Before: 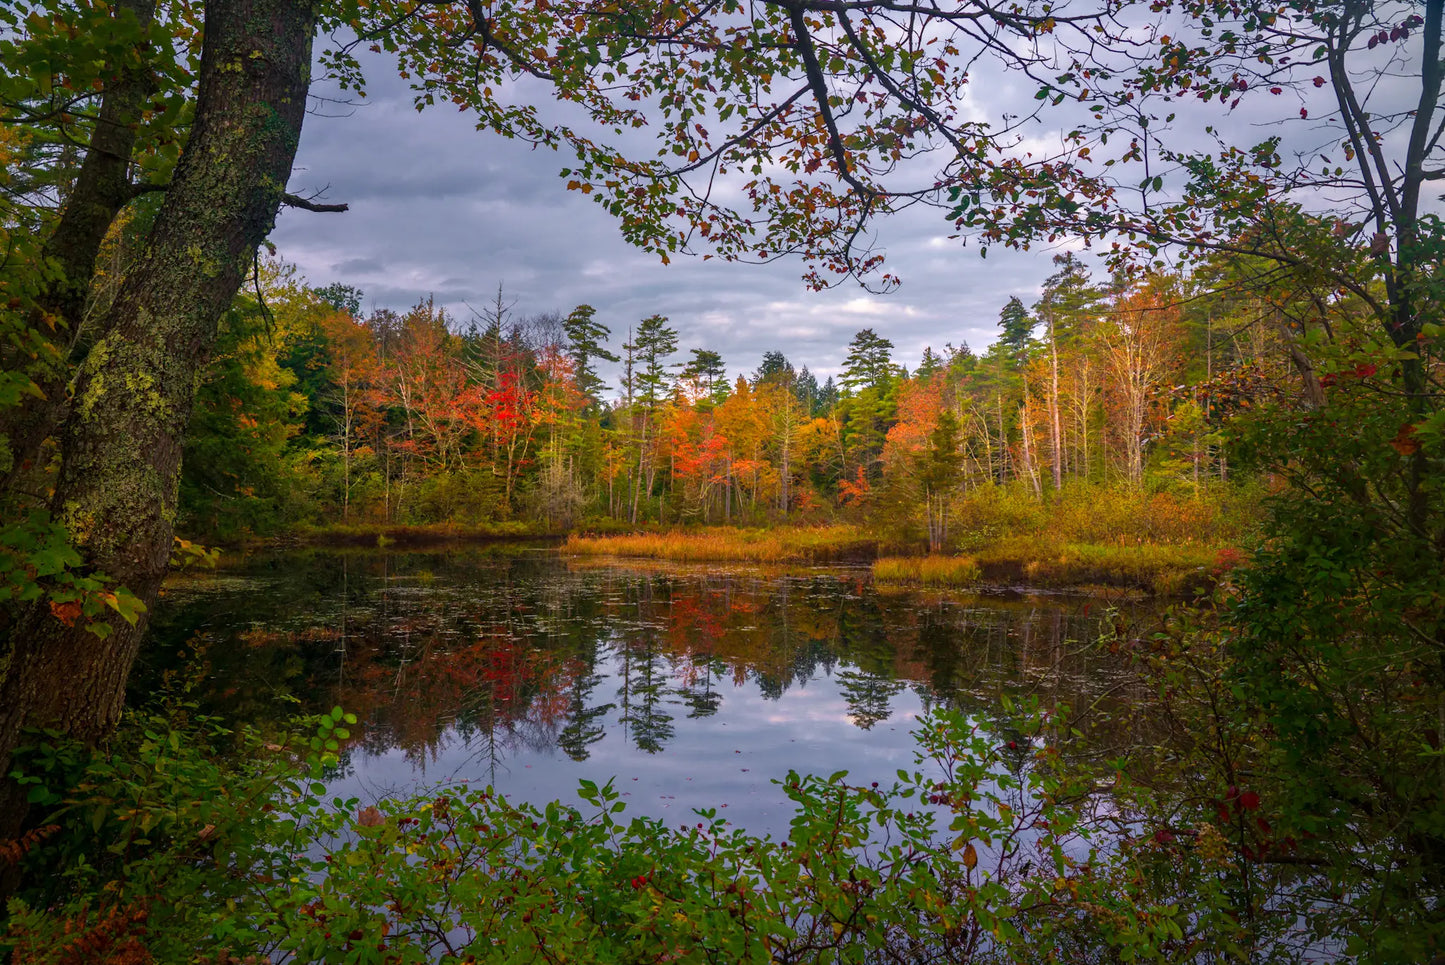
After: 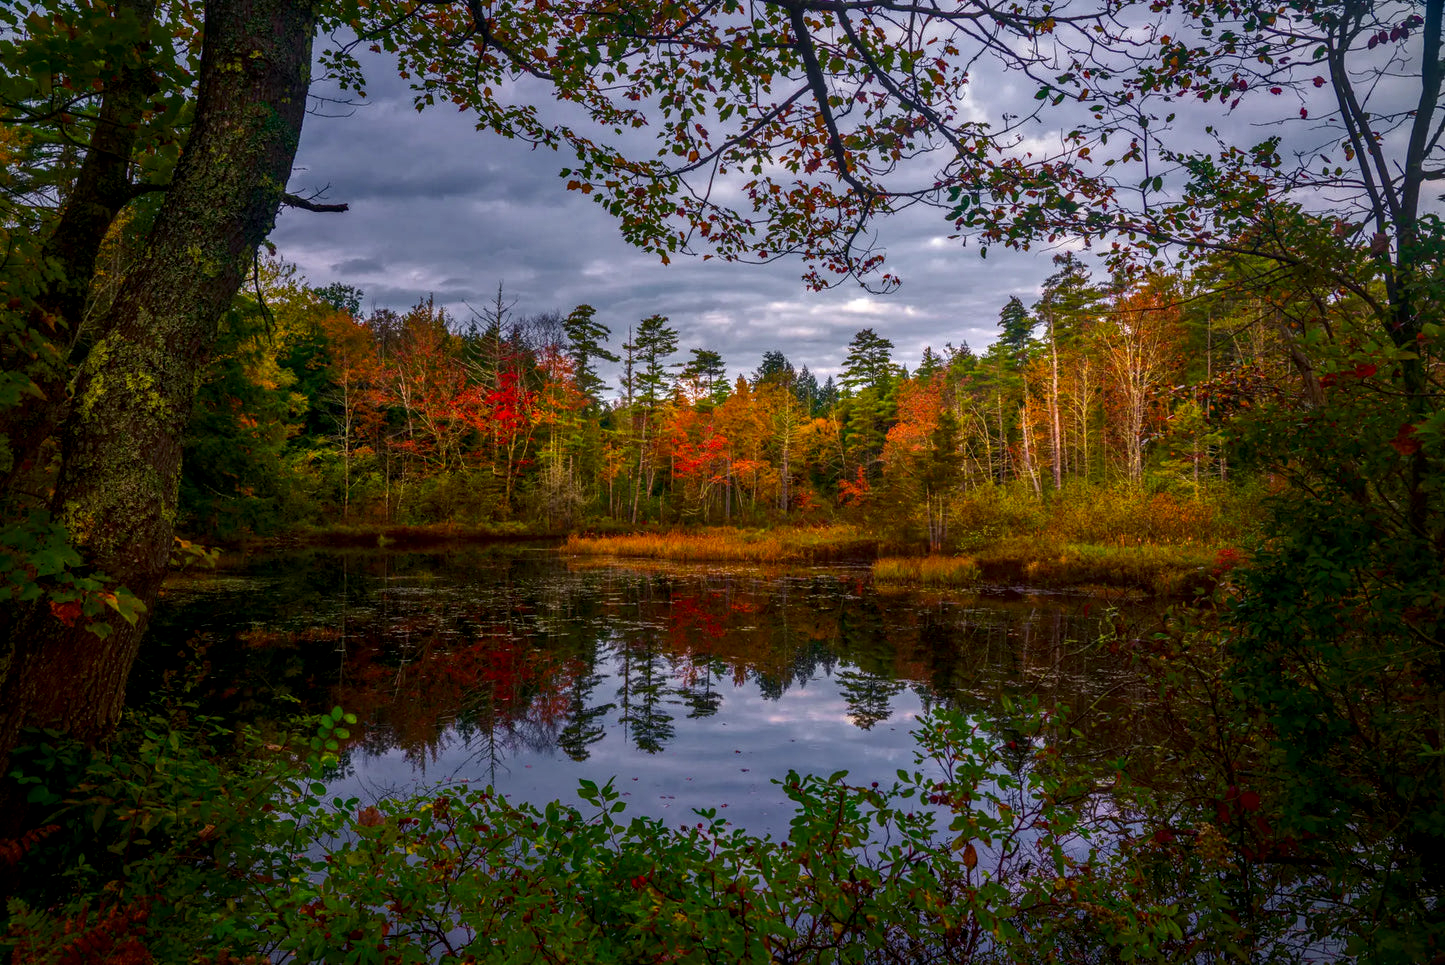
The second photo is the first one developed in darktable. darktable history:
local contrast: highlights 0%, shadows 0%, detail 133%
contrast brightness saturation: brightness -0.2, saturation 0.08
